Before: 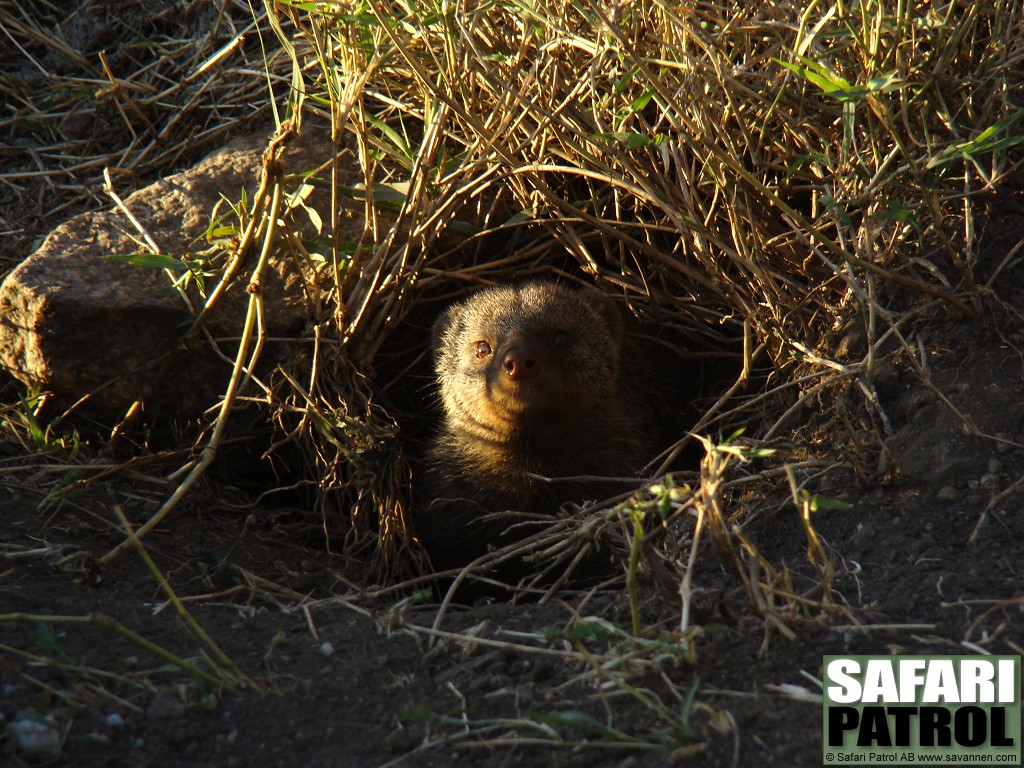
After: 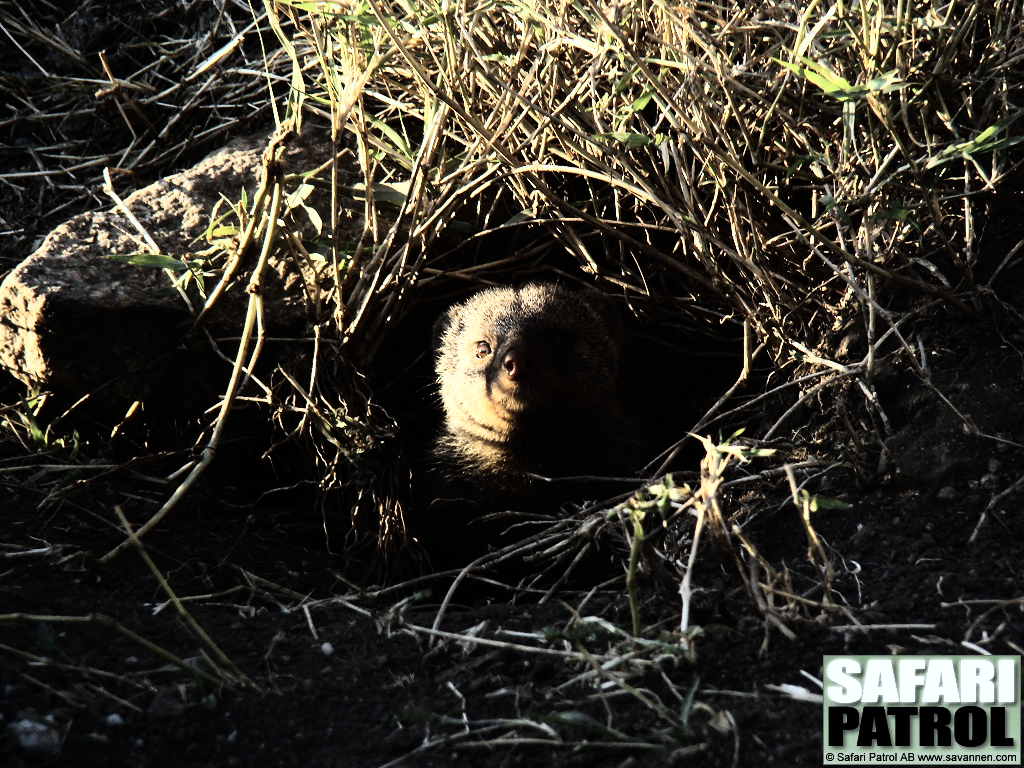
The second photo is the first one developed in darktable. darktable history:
rgb curve: curves: ch0 [(0, 0) (0.21, 0.15) (0.24, 0.21) (0.5, 0.75) (0.75, 0.96) (0.89, 0.99) (1, 1)]; ch1 [(0, 0.02) (0.21, 0.13) (0.25, 0.2) (0.5, 0.67) (0.75, 0.9) (0.89, 0.97) (1, 1)]; ch2 [(0, 0.02) (0.21, 0.13) (0.25, 0.2) (0.5, 0.67) (0.75, 0.9) (0.89, 0.97) (1, 1)], compensate middle gray true
contrast brightness saturation: contrast 0.1, saturation -0.36
white balance: red 0.954, blue 1.079
